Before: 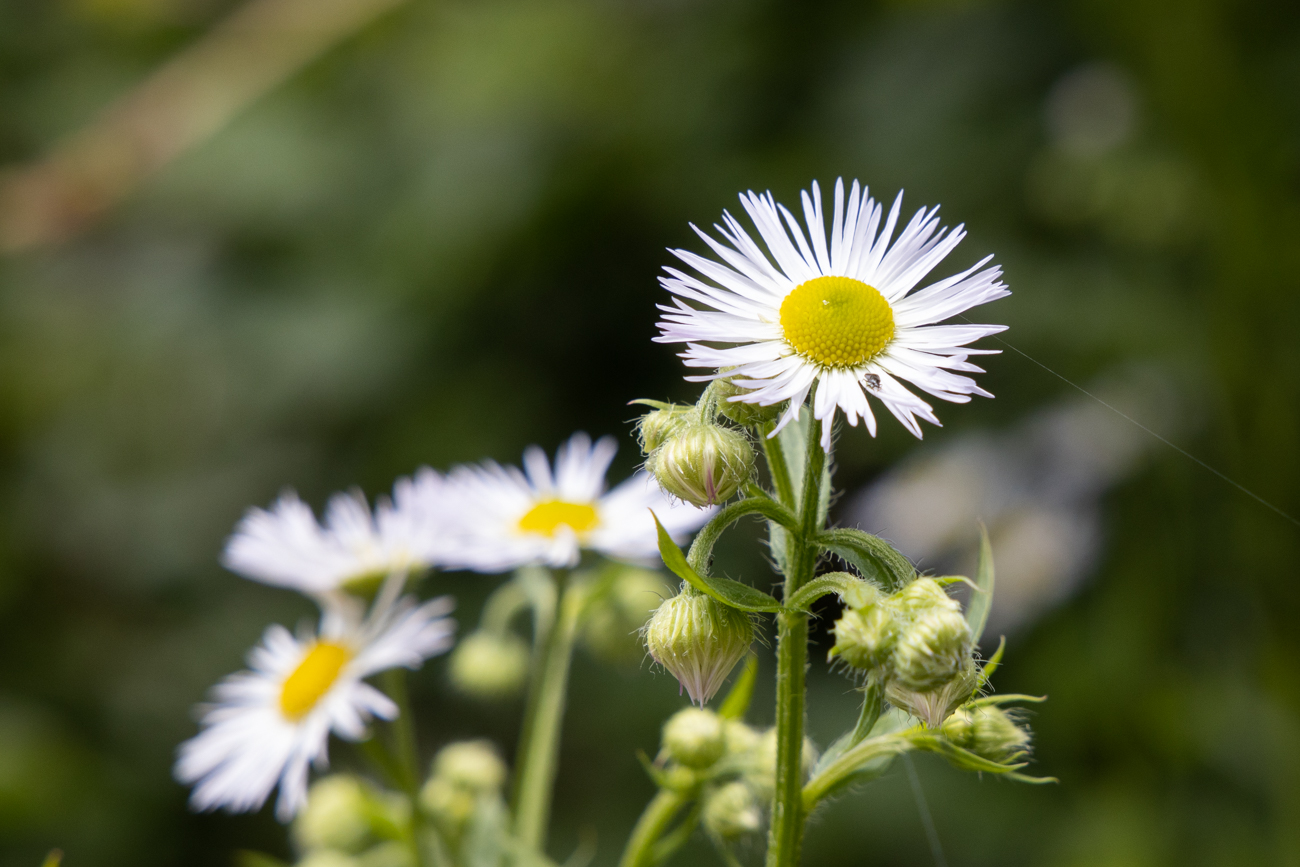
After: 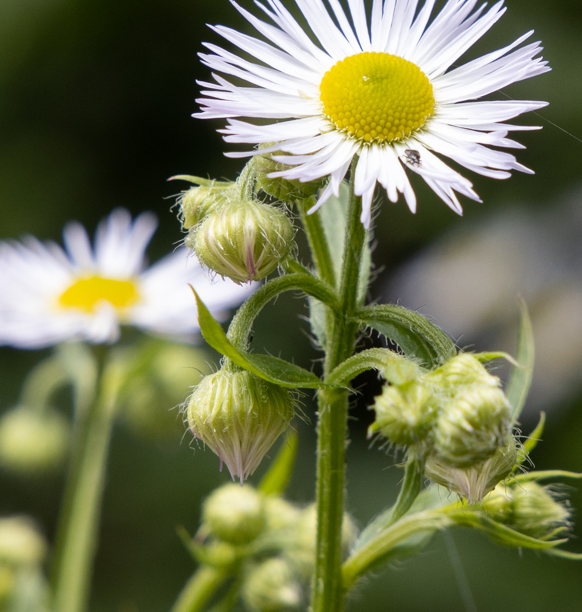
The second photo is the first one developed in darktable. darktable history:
crop: left 35.438%, top 25.928%, right 19.78%, bottom 3.406%
